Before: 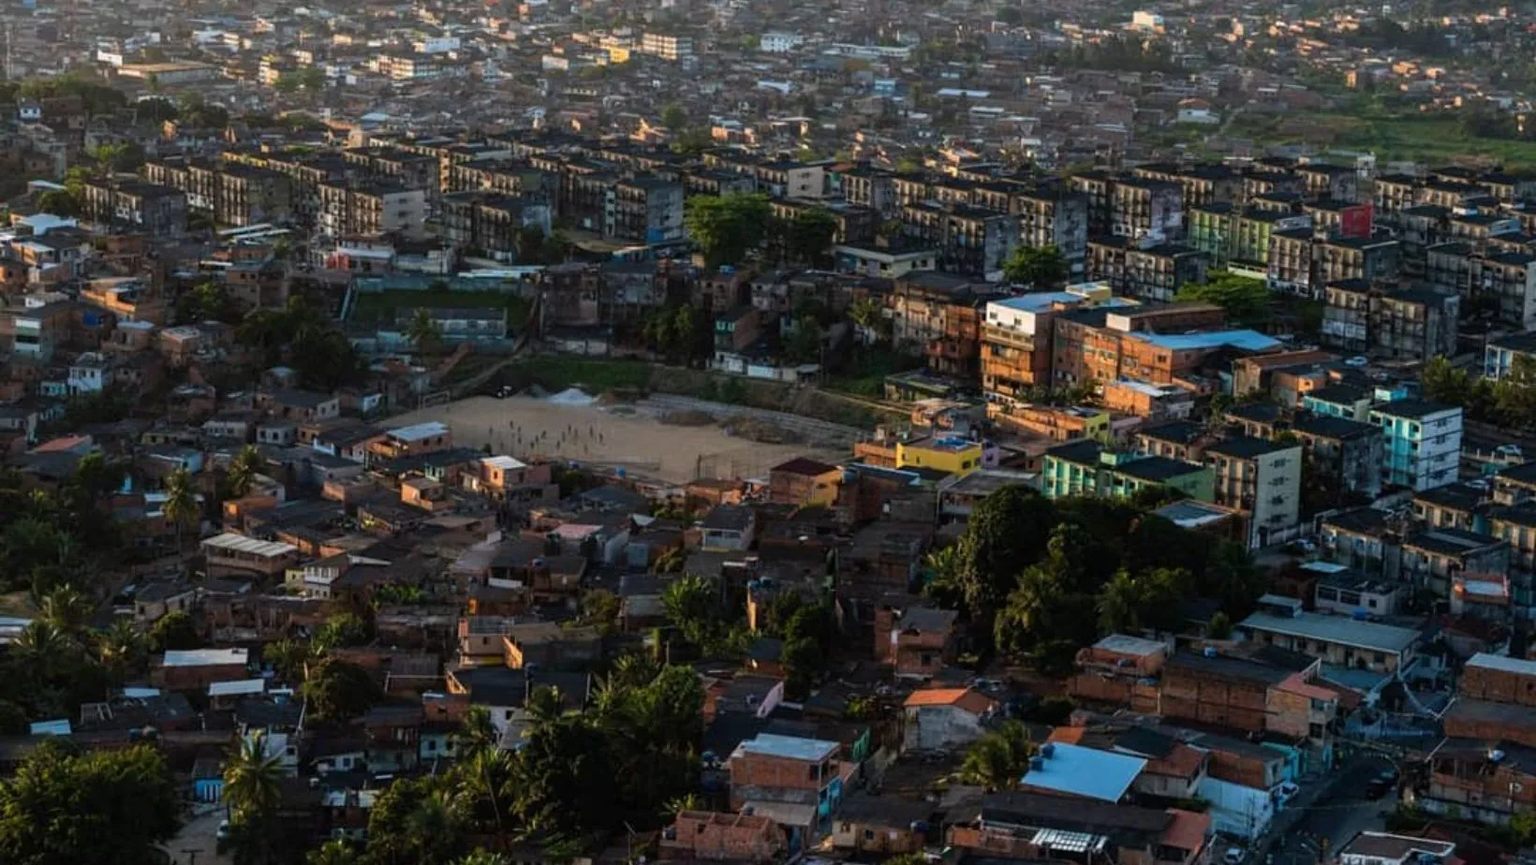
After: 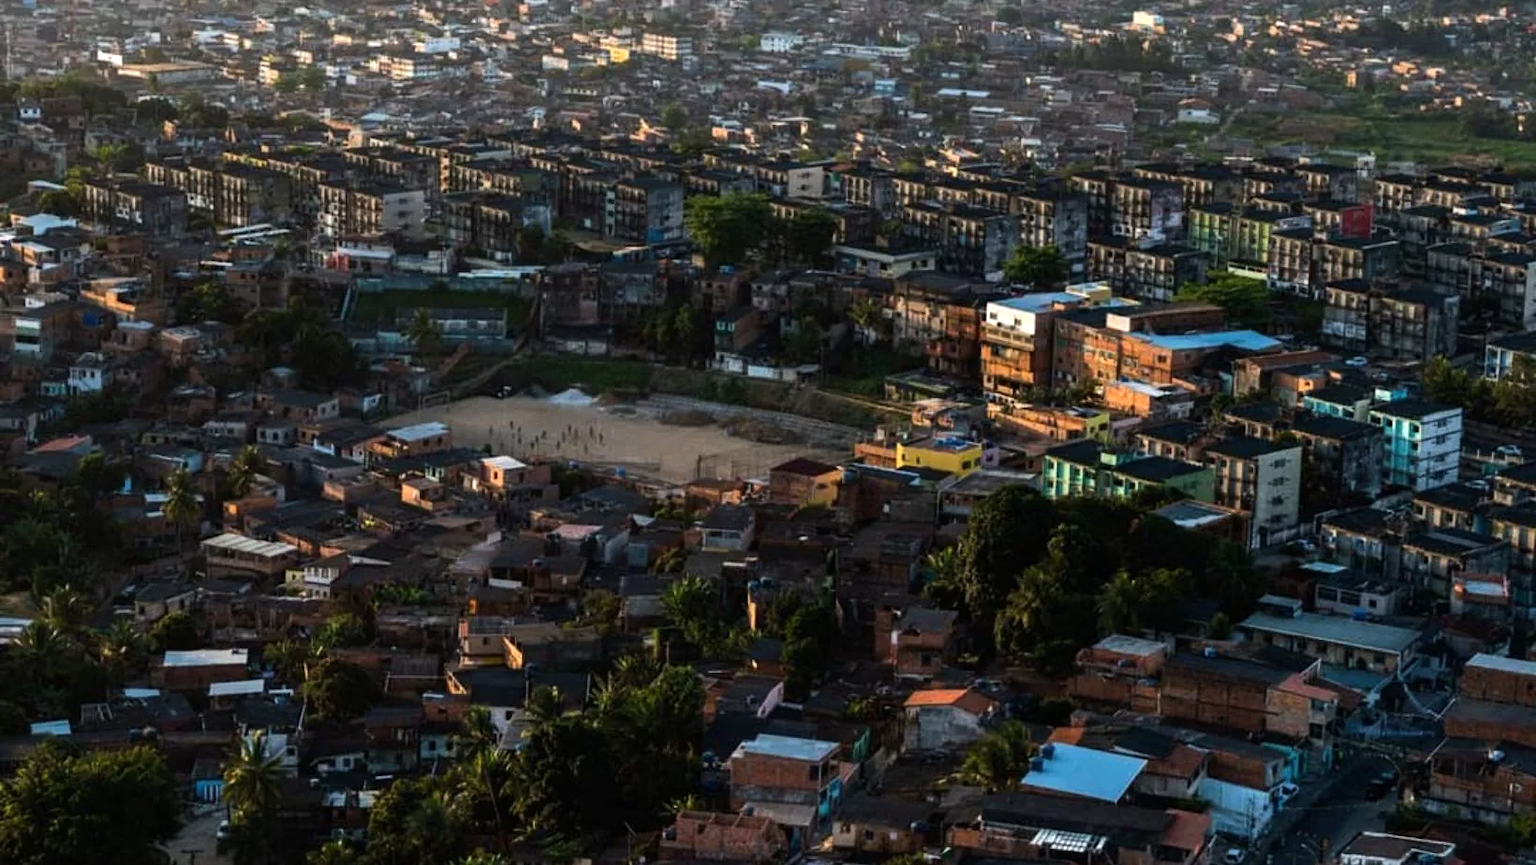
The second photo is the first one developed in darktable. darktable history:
tone equalizer: -8 EV -0.417 EV, -7 EV -0.4 EV, -6 EV -0.307 EV, -5 EV -0.259 EV, -3 EV 0.233 EV, -2 EV 0.363 EV, -1 EV 0.396 EV, +0 EV 0.417 EV, edges refinement/feathering 500, mask exposure compensation -1.57 EV, preserve details no
